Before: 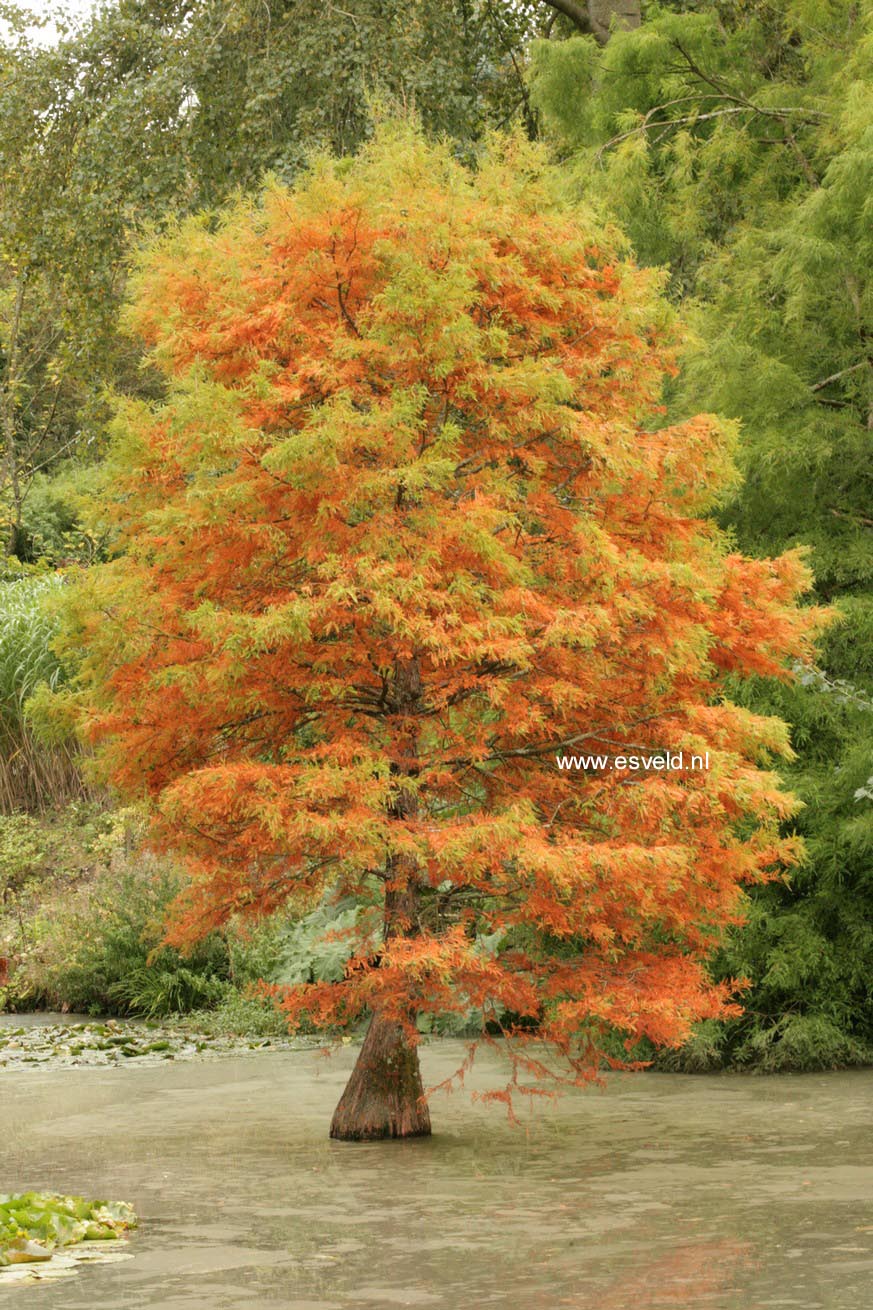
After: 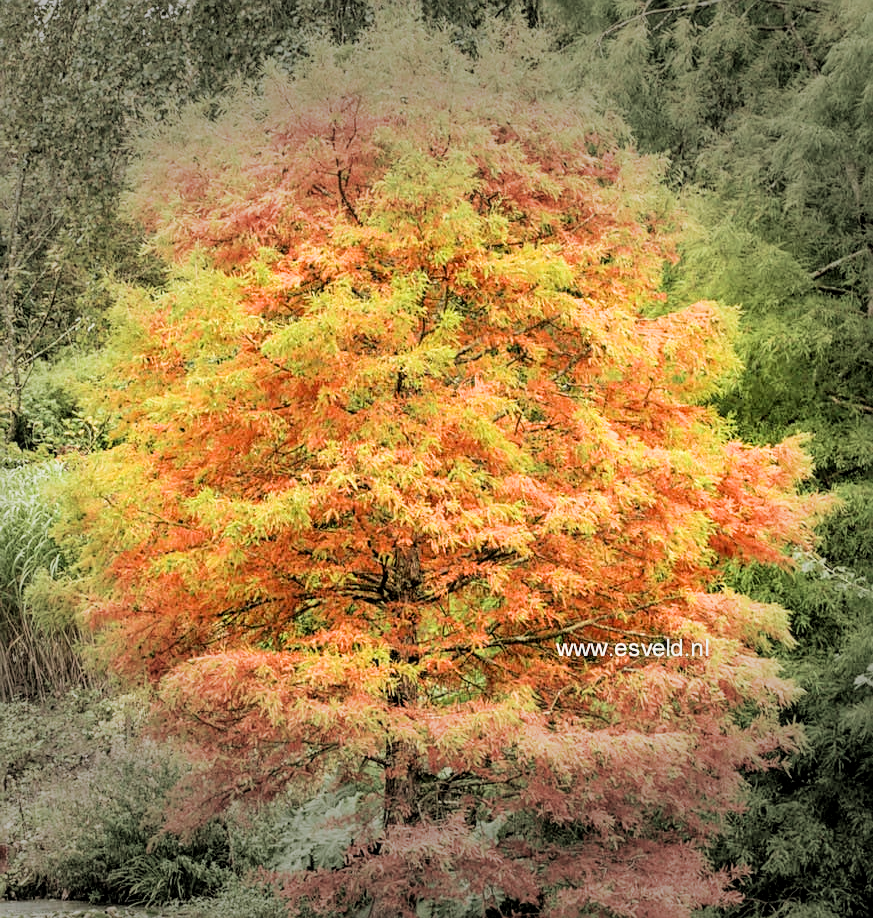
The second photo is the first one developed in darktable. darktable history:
local contrast: on, module defaults
sharpen: on, module defaults
crop and rotate: top 8.652%, bottom 21.241%
vignetting: fall-off start 70.36%, width/height ratio 1.333, unbound false
filmic rgb: black relative exposure -5.02 EV, white relative exposure 3.99 EV, hardness 2.89, contrast 1.3, highlights saturation mix -29.35%
exposure: black level correction 0, exposure 0.692 EV, compensate highlight preservation false
velvia: on, module defaults
